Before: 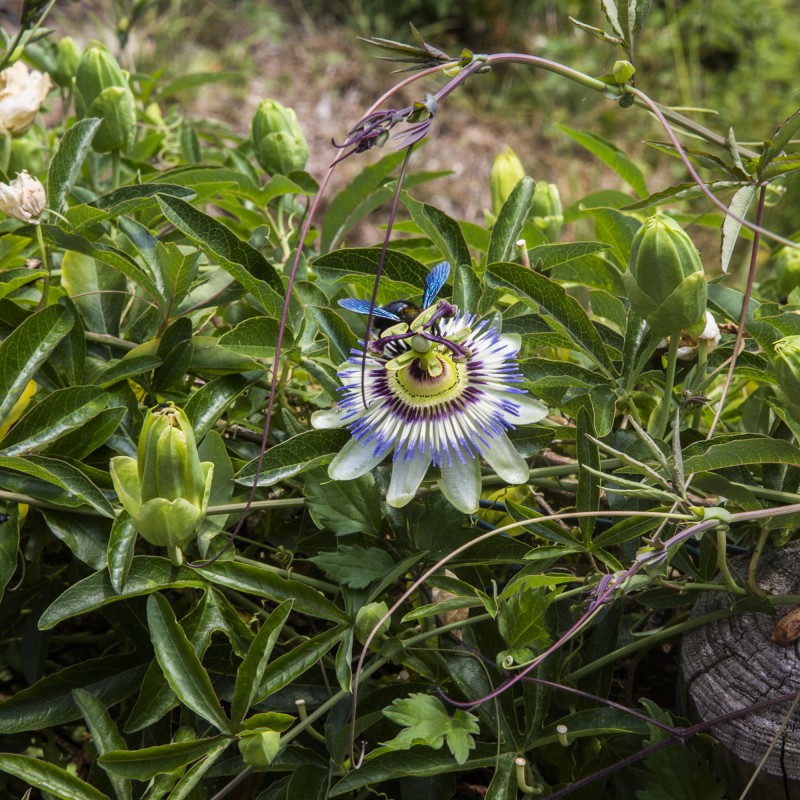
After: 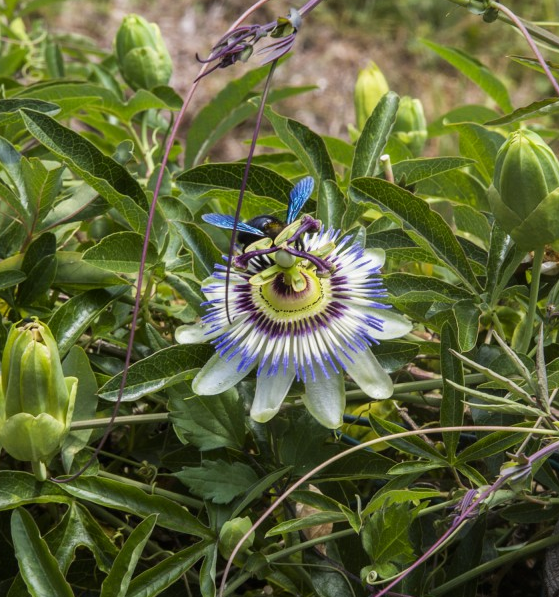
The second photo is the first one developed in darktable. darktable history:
crop and rotate: left 17.091%, top 10.827%, right 12.942%, bottom 14.525%
